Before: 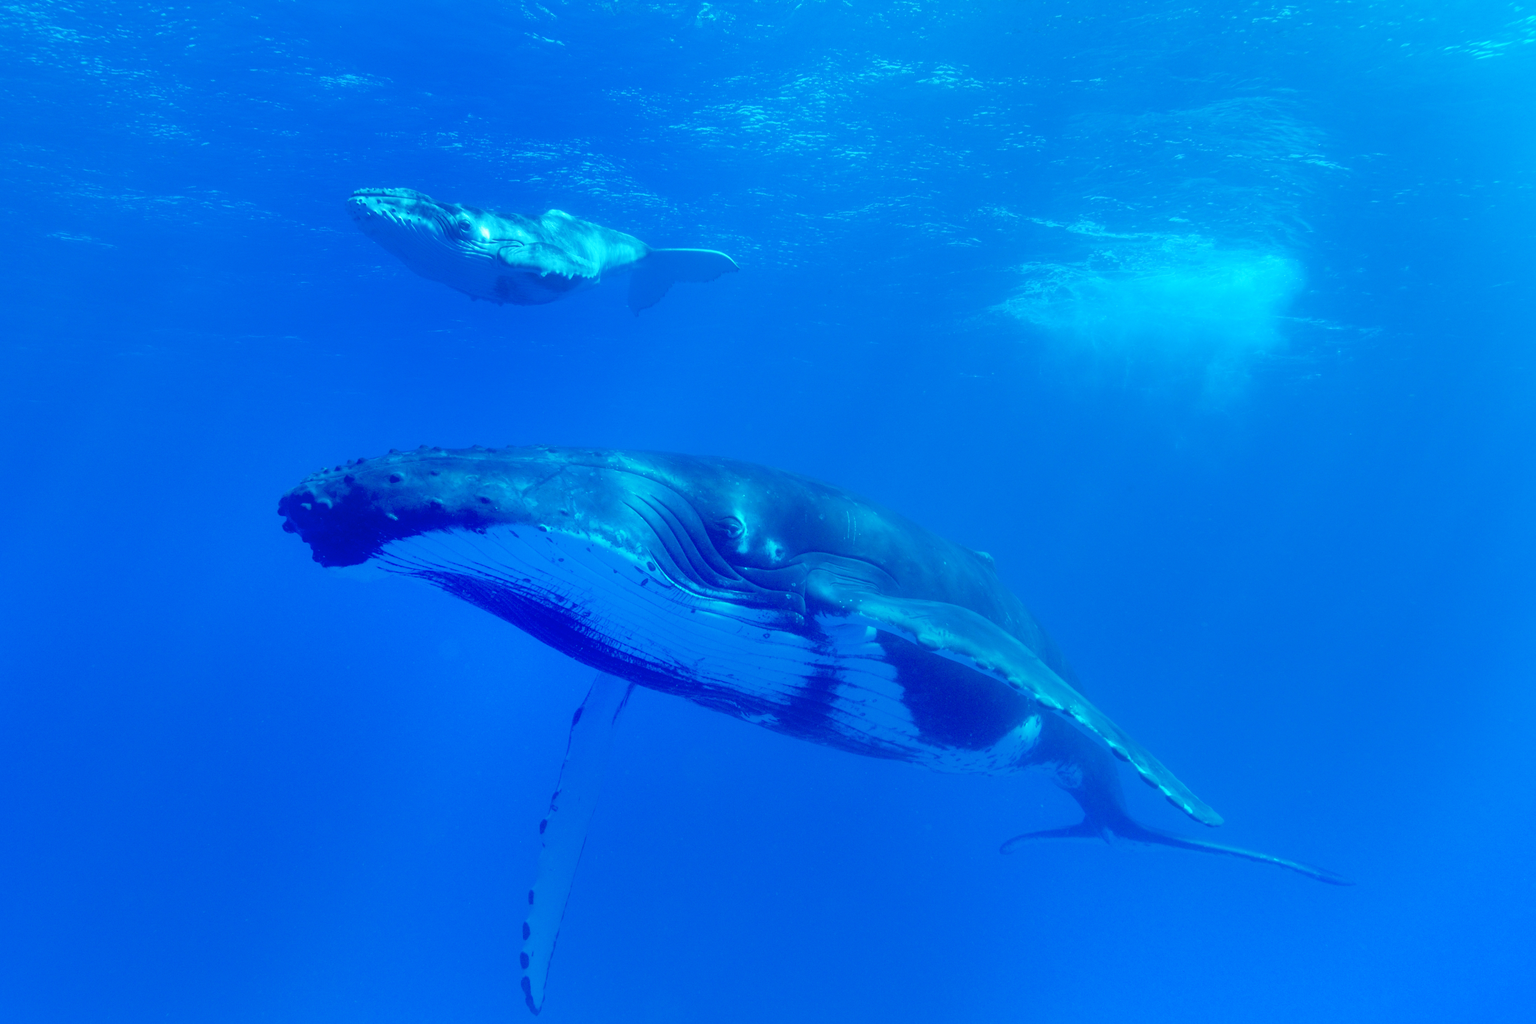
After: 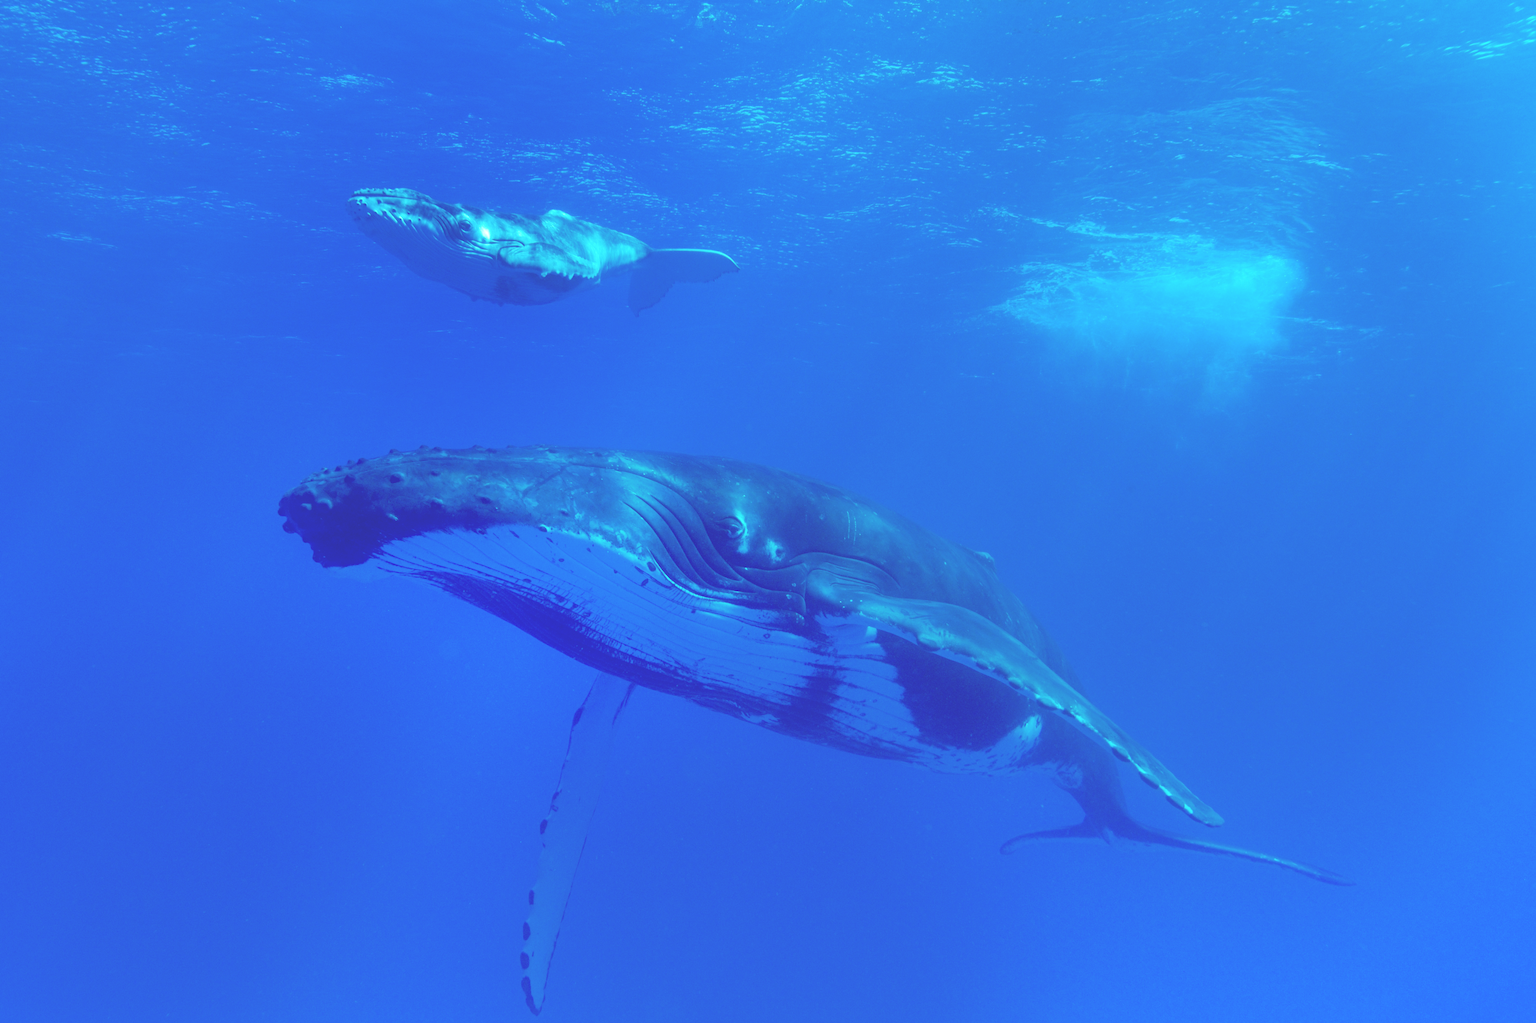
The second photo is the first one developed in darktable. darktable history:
exposure: black level correction -0.03, compensate highlight preservation false
haze removal: compatibility mode true, adaptive false
